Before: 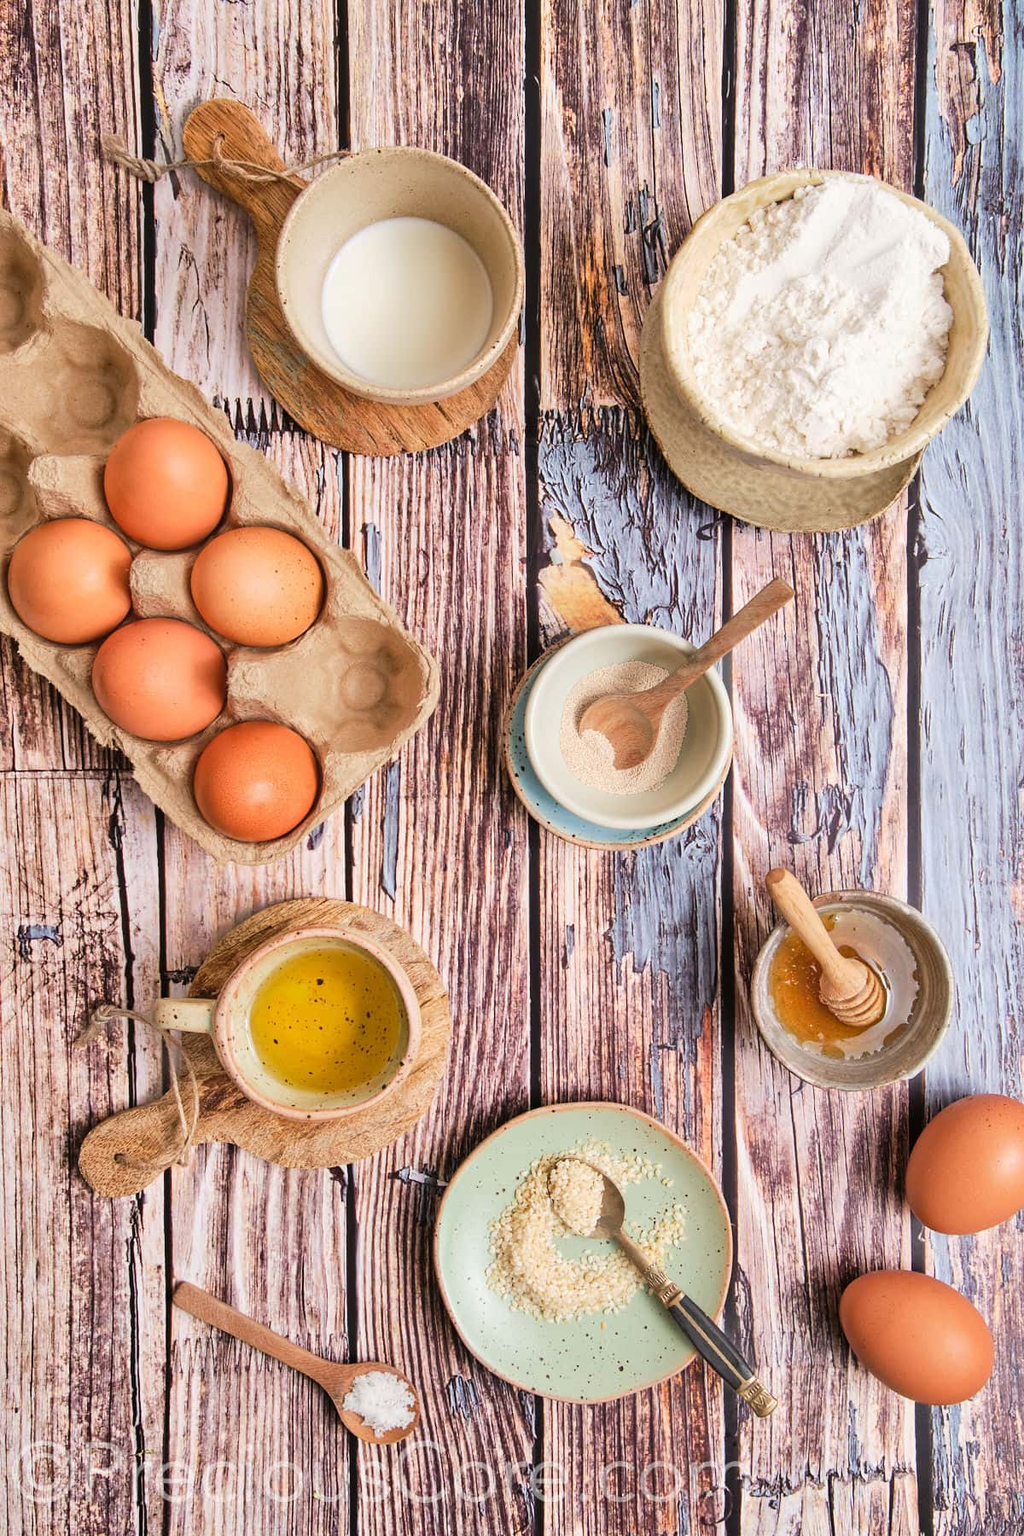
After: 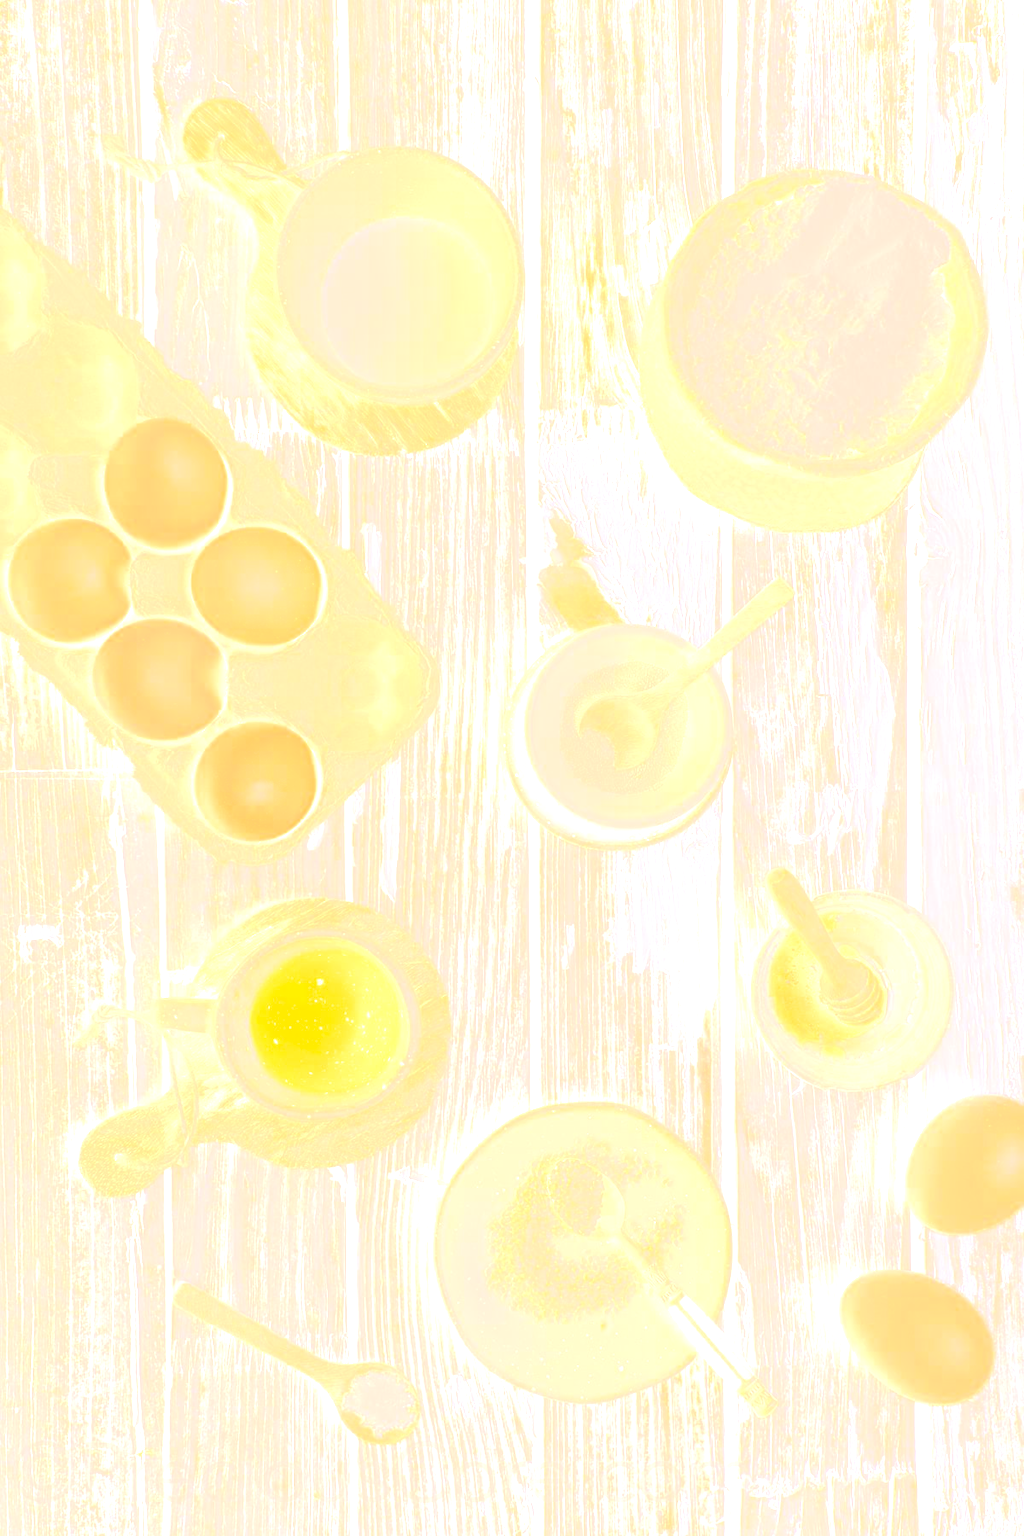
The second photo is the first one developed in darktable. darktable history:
exposure: black level correction -0.002, exposure 0.54 EV, compensate highlight preservation false
bloom: size 70%, threshold 25%, strength 70%
color balance rgb: shadows lift › luminance -5%, shadows lift › chroma 1.1%, shadows lift › hue 219°, power › luminance 10%, power › chroma 2.83%, power › hue 60°, highlights gain › chroma 4.52%, highlights gain › hue 33.33°, saturation formula JzAzBz (2021)
